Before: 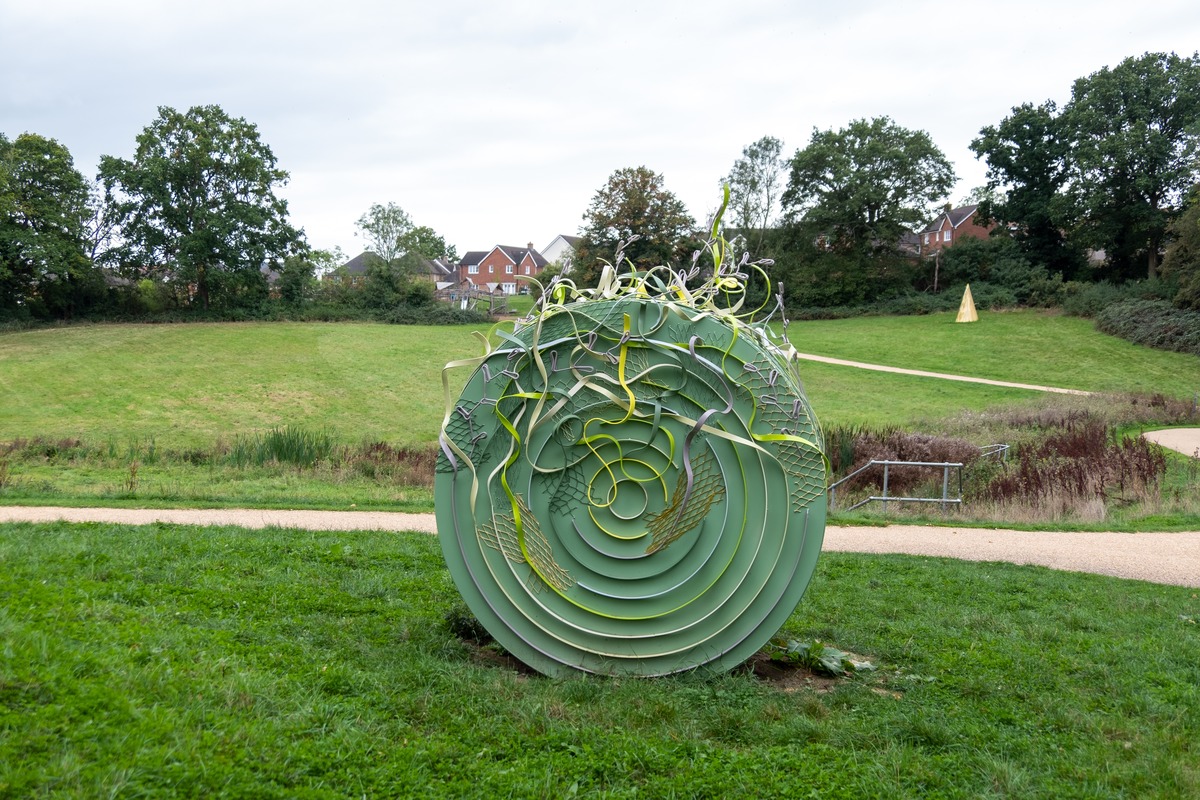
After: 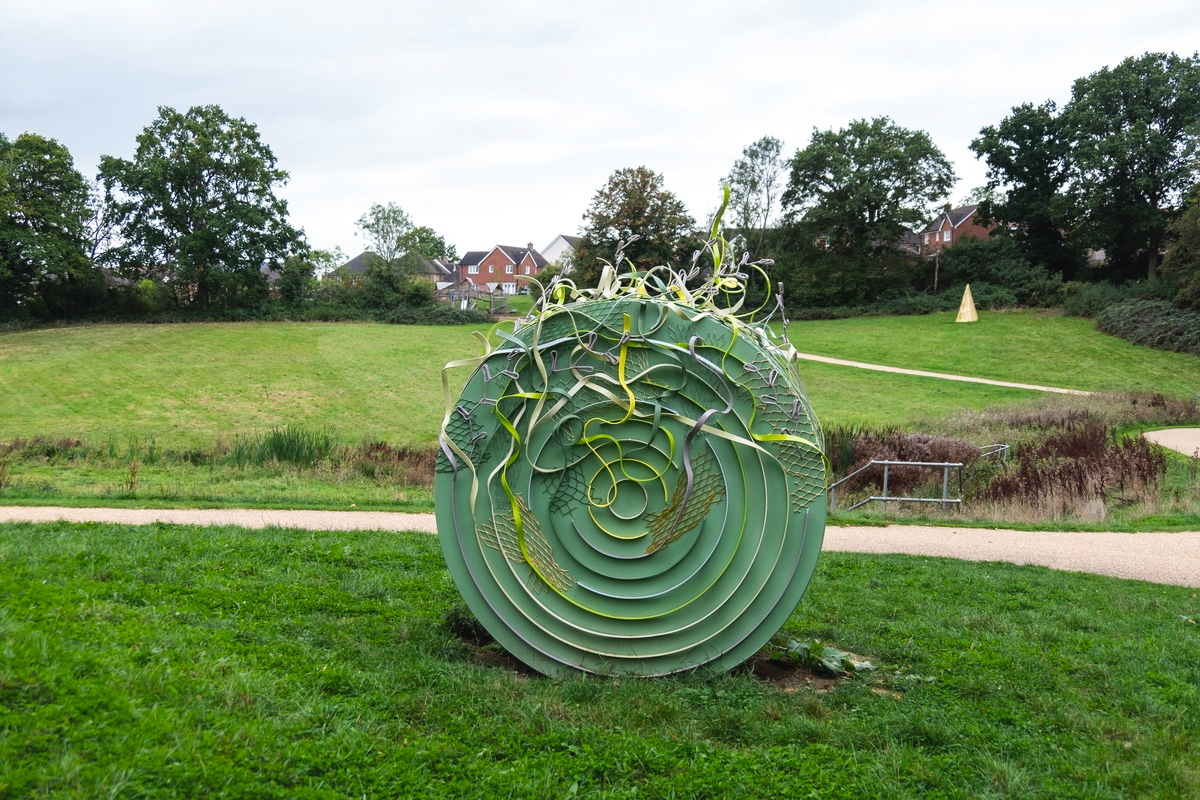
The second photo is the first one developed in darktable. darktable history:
tone curve: curves: ch0 [(0, 0.032) (0.181, 0.156) (0.751, 0.762) (1, 1)], preserve colors none
